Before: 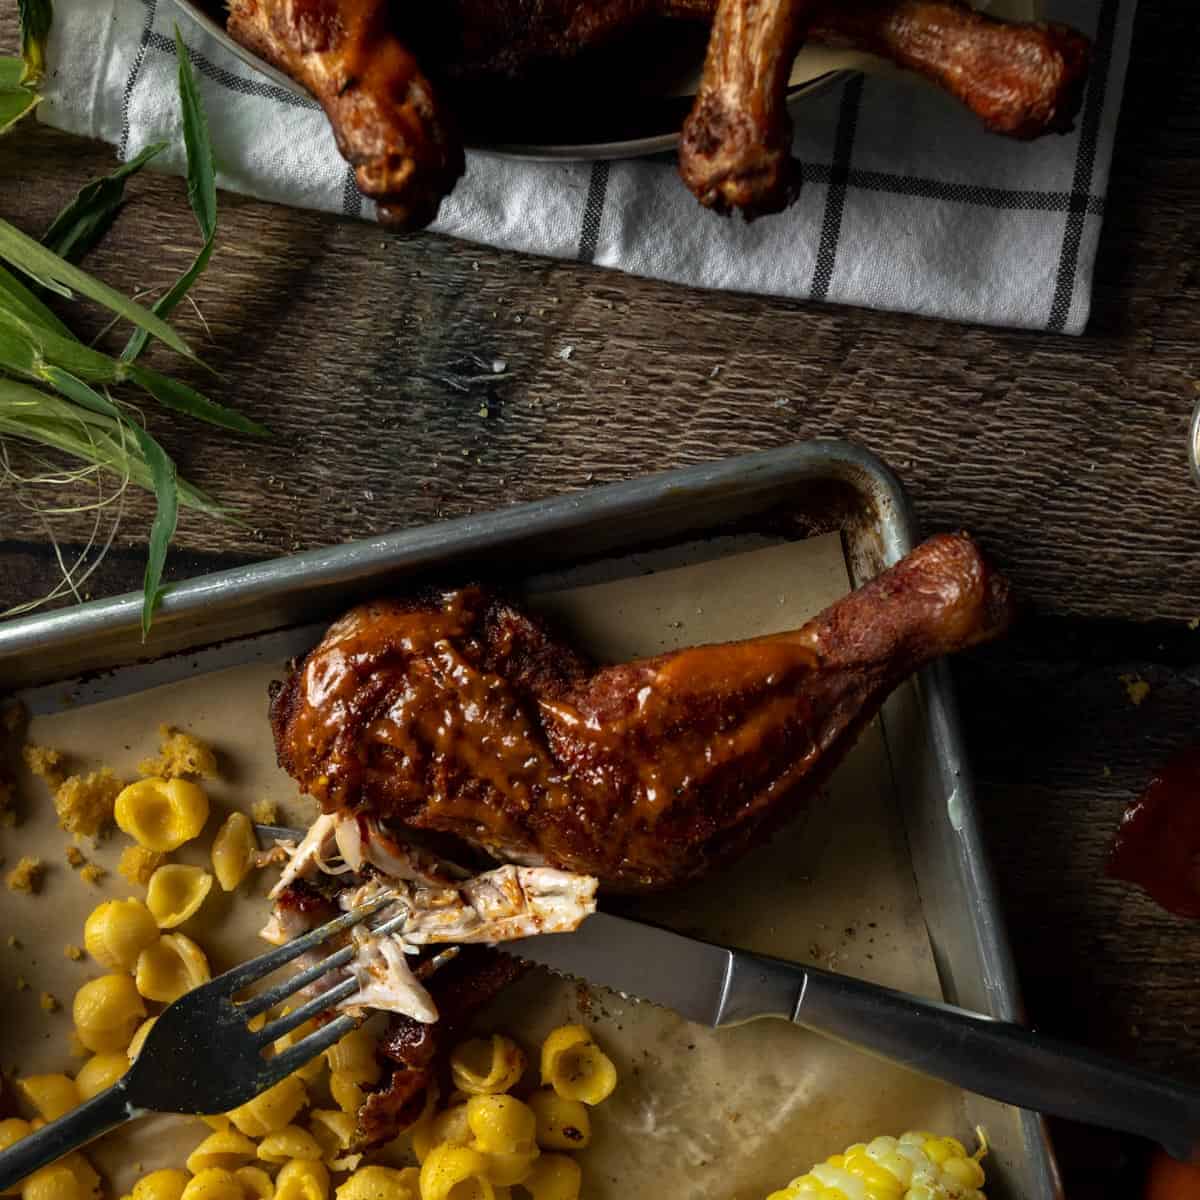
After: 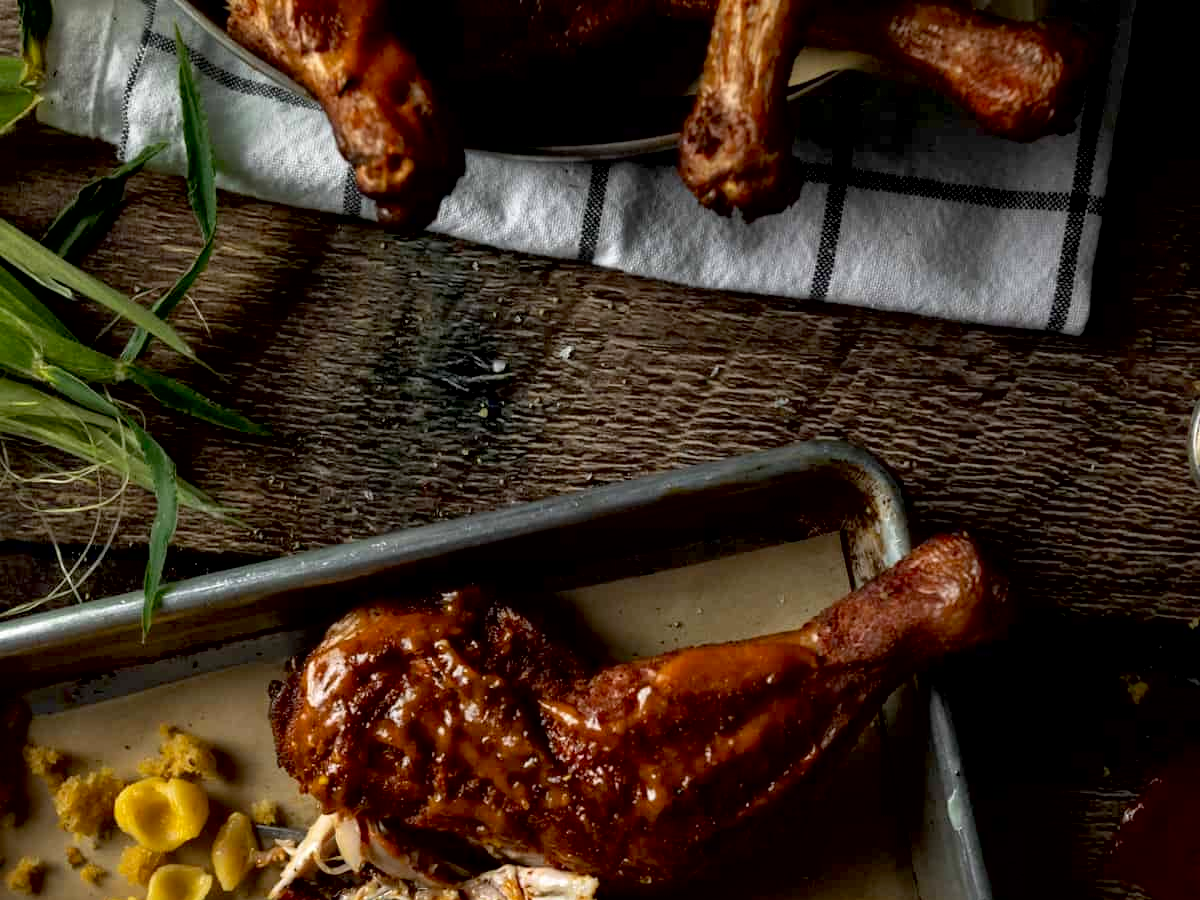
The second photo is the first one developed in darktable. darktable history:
exposure: black level correction 0.01, exposure 0.01 EV, compensate highlight preservation false
crop: bottom 24.991%
local contrast: mode bilateral grid, contrast 20, coarseness 49, detail 133%, midtone range 0.2
